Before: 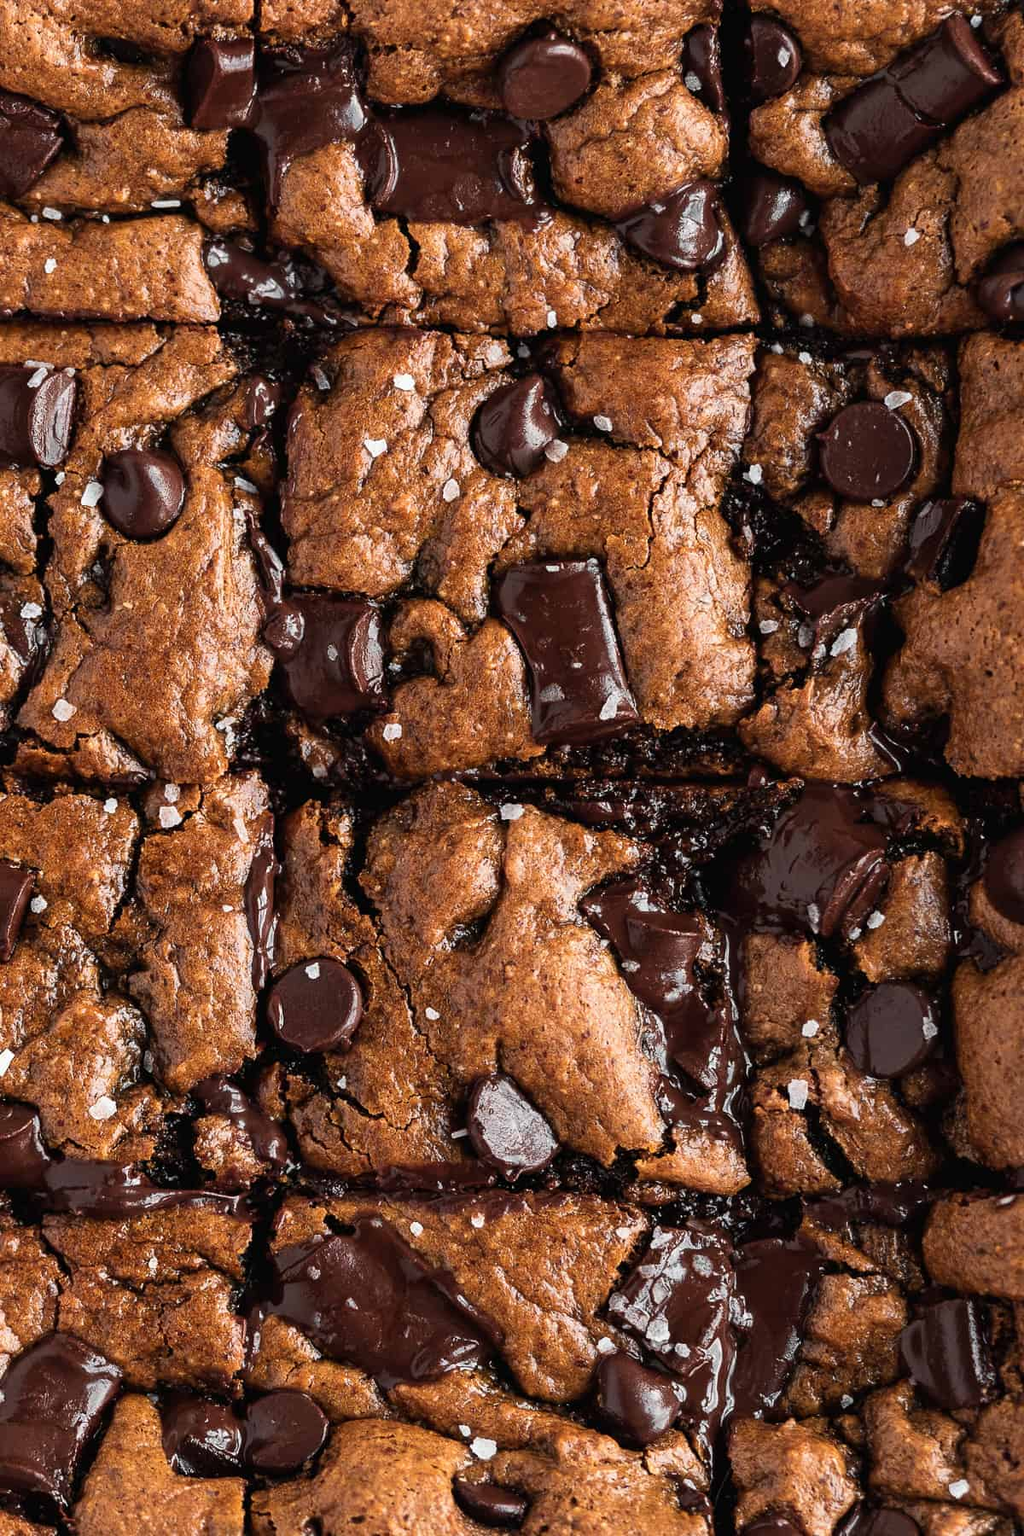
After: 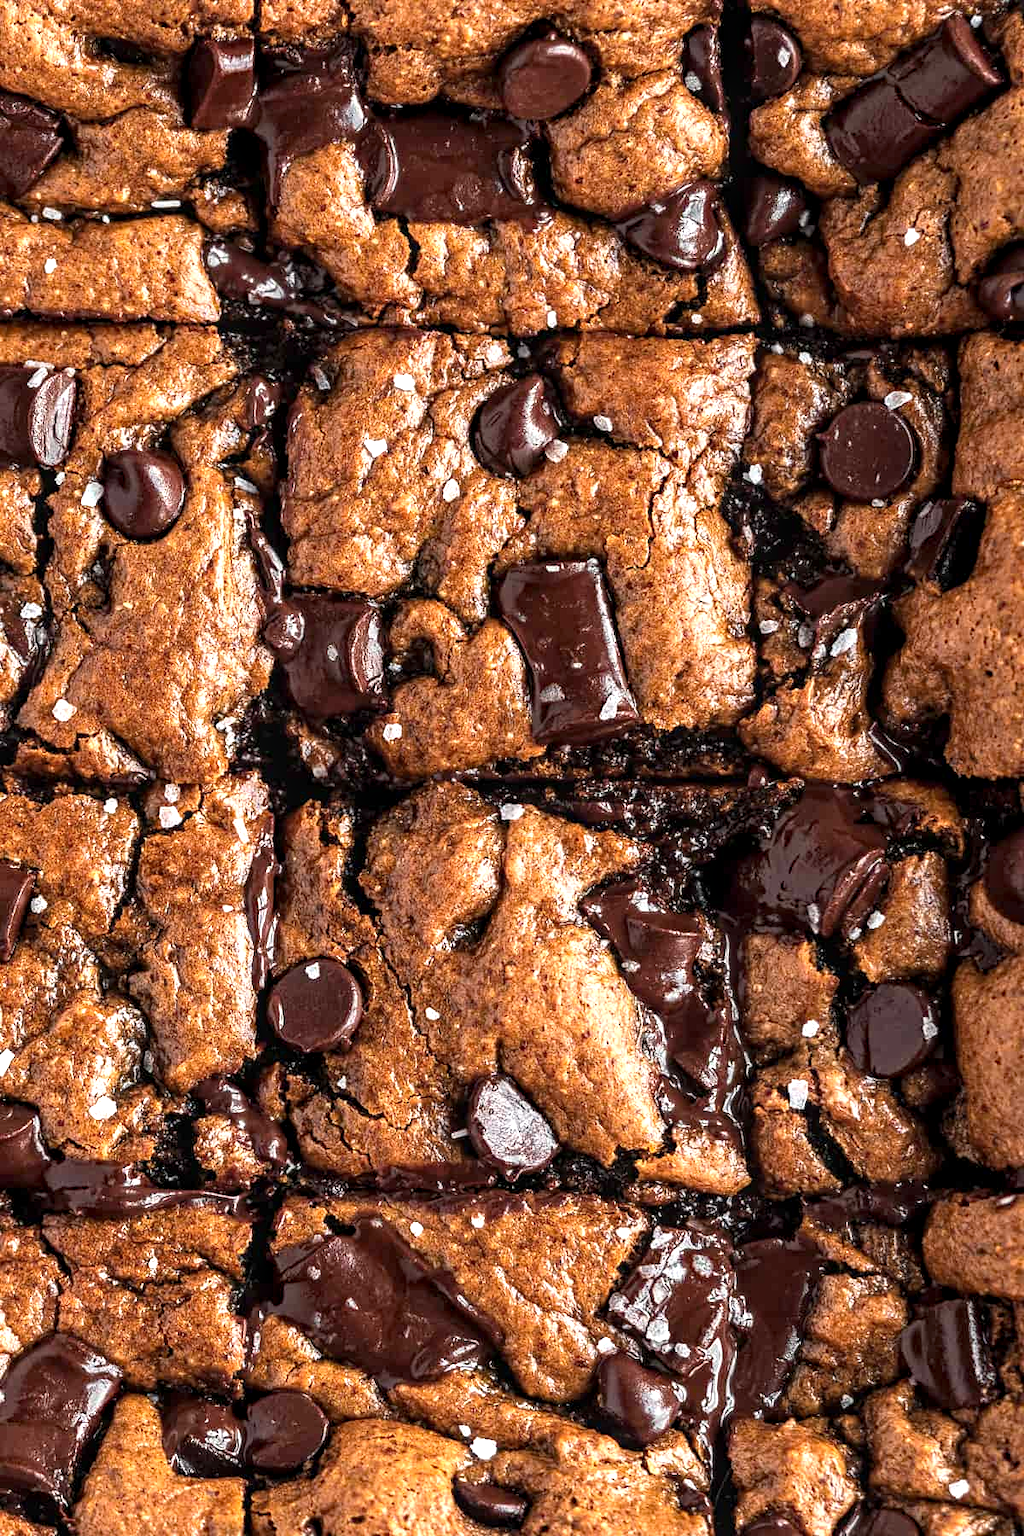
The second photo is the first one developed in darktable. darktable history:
exposure: black level correction 0, exposure 0.702 EV, compensate exposure bias true, compensate highlight preservation false
haze removal: strength 0.29, distance 0.252, compatibility mode true, adaptive false
local contrast: detail 130%
